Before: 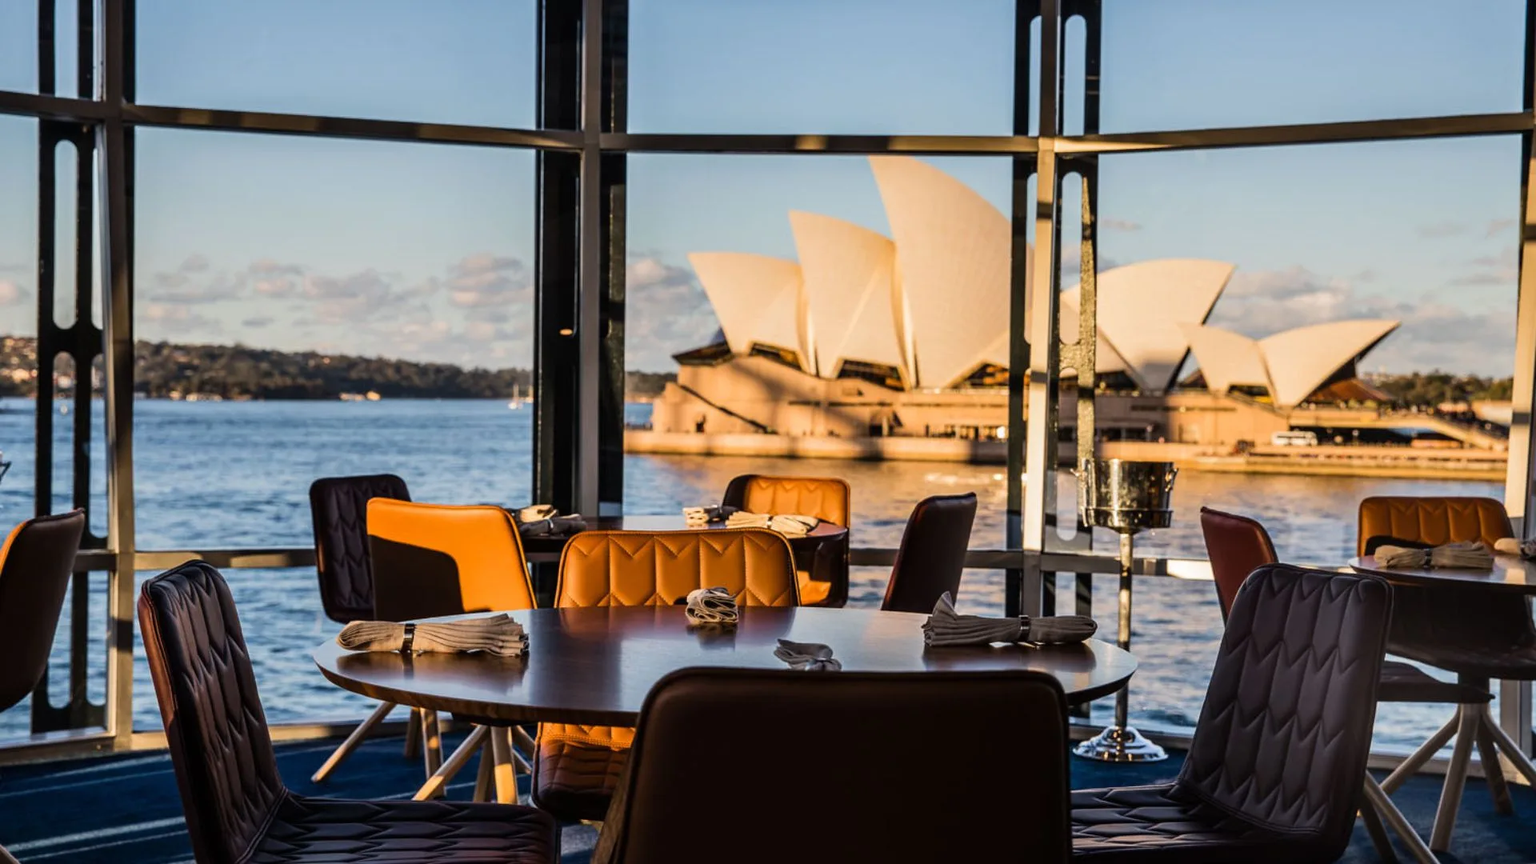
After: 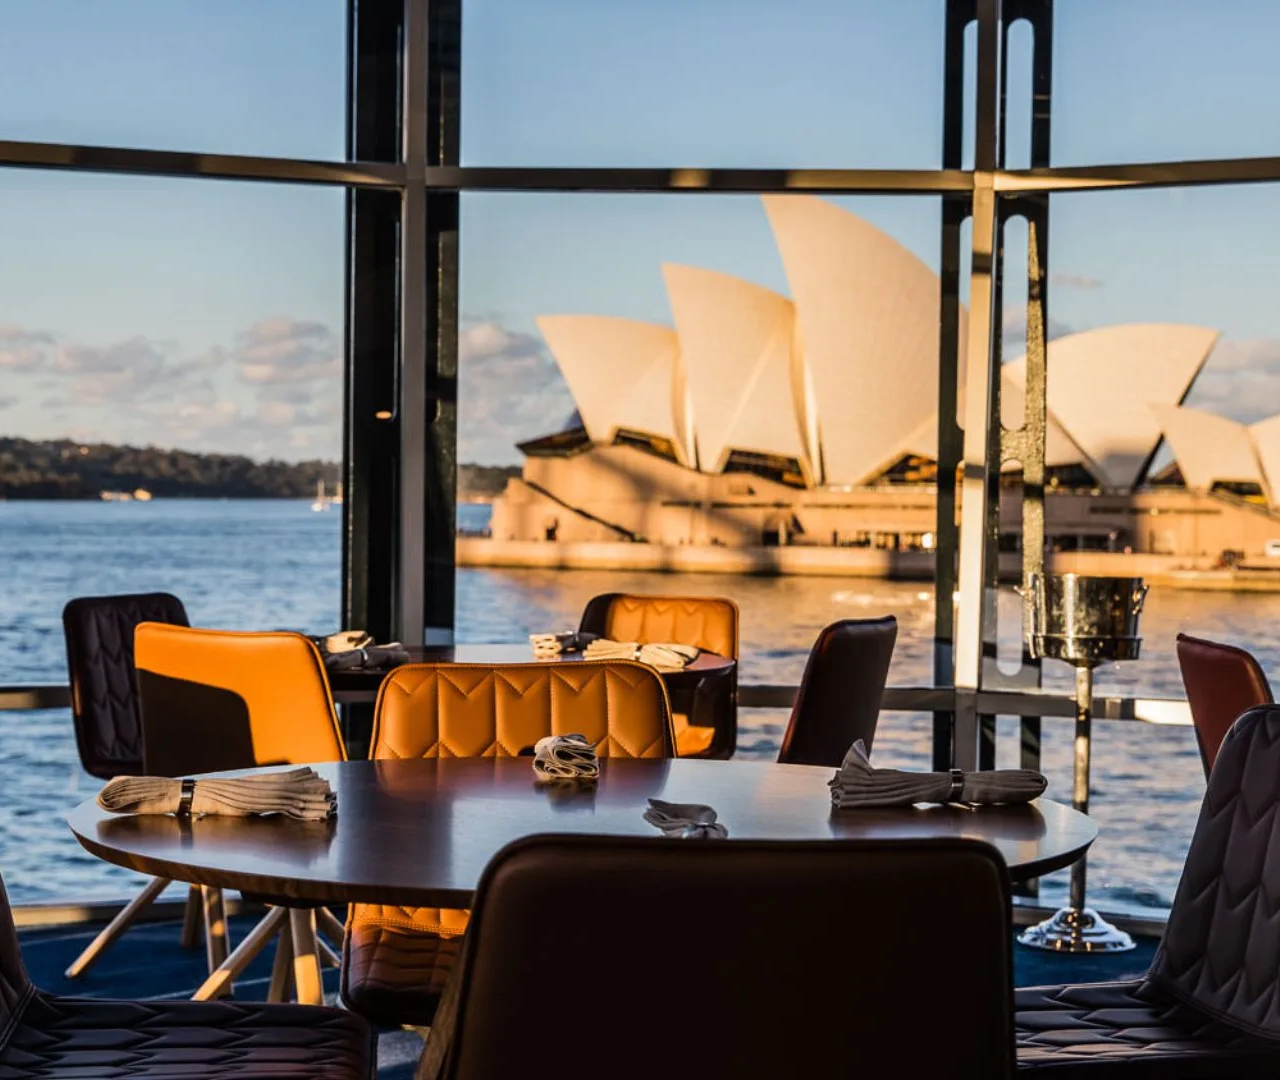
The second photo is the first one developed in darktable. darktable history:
crop: left 16.92%, right 16.396%
